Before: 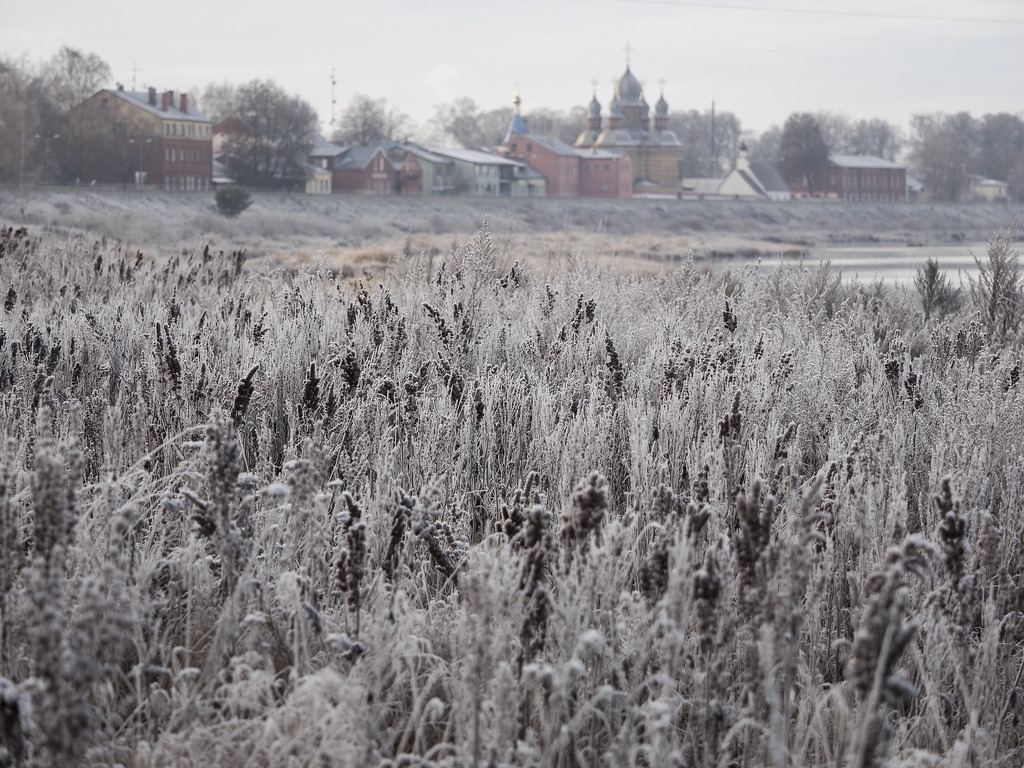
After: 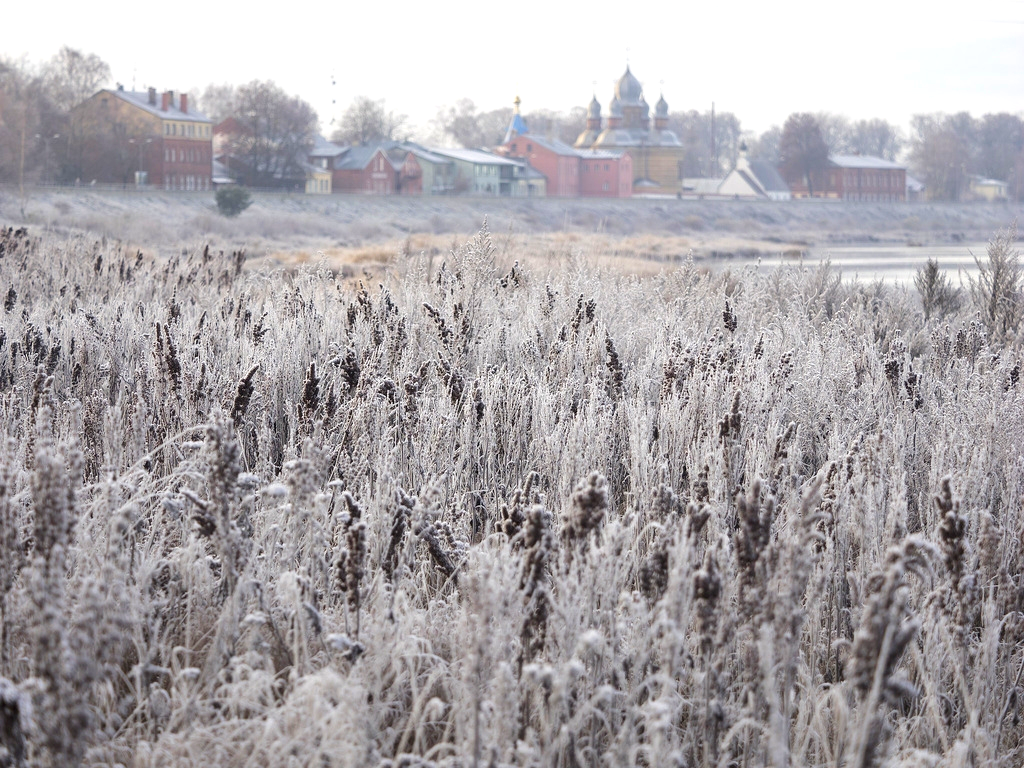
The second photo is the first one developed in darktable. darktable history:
color balance rgb: perceptual saturation grading › global saturation 25%, perceptual brilliance grading › mid-tones 10%, perceptual brilliance grading › shadows 15%, global vibrance 20%
exposure: exposure 0.493 EV, compensate highlight preservation false
